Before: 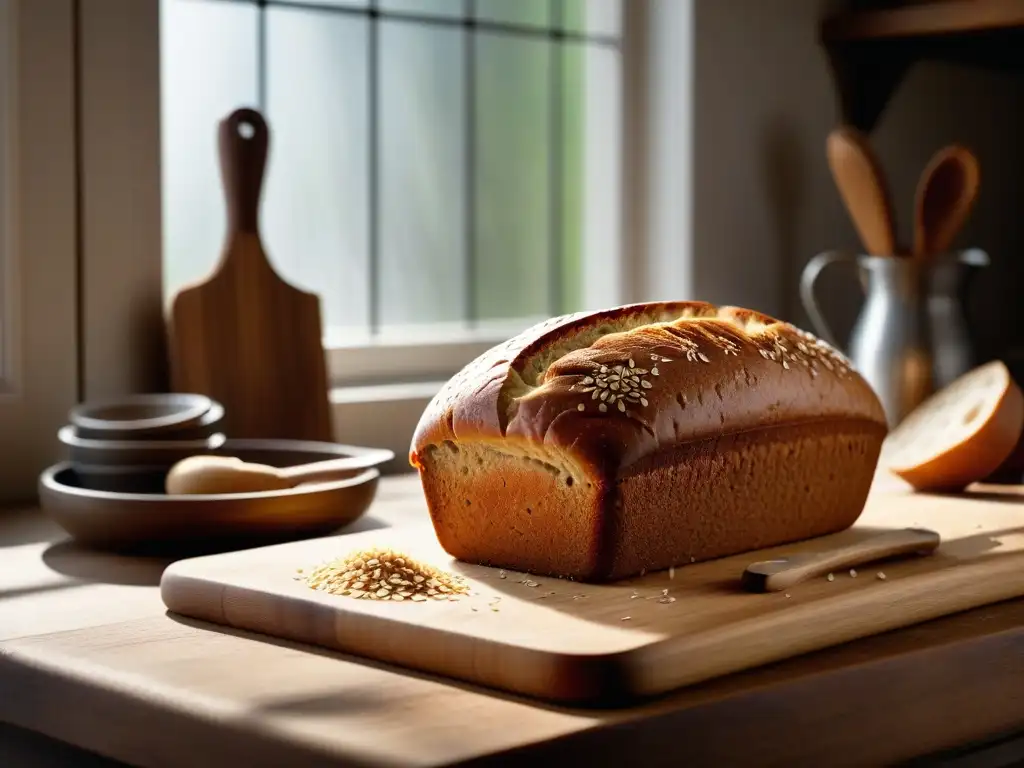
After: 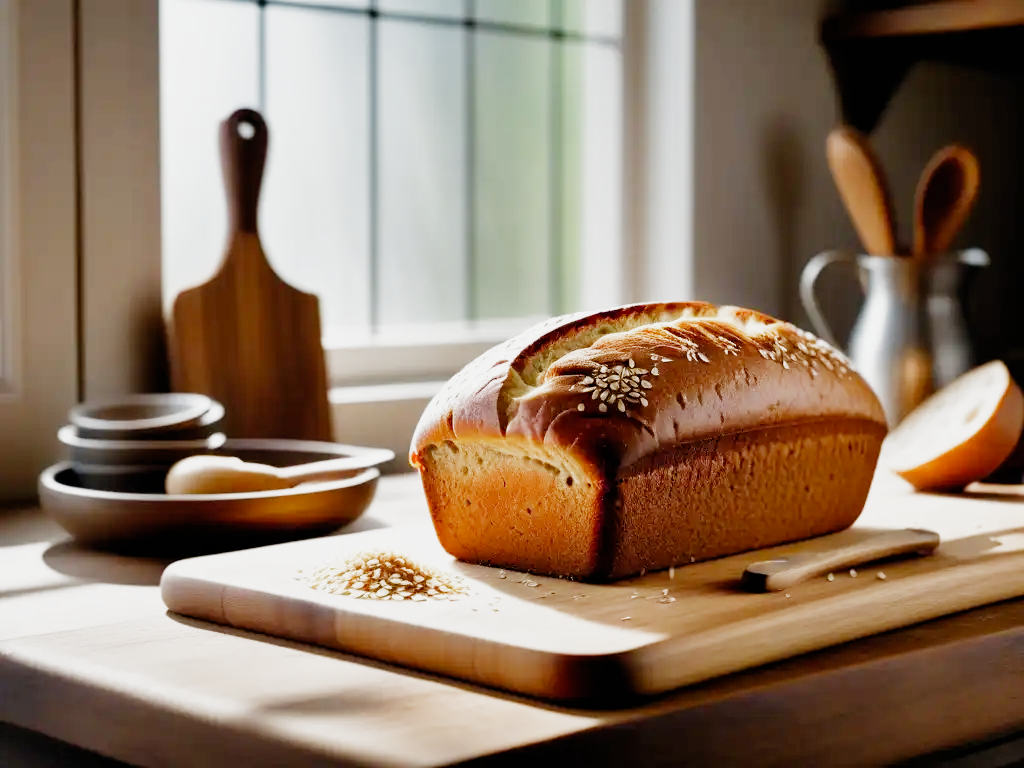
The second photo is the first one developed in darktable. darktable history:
filmic rgb: black relative exposure -7.65 EV, white relative exposure 4.56 EV, threshold 2.94 EV, hardness 3.61, preserve chrominance no, color science v4 (2020), contrast in shadows soft, enable highlight reconstruction true
exposure: black level correction 0, exposure 1.104 EV, compensate highlight preservation false
